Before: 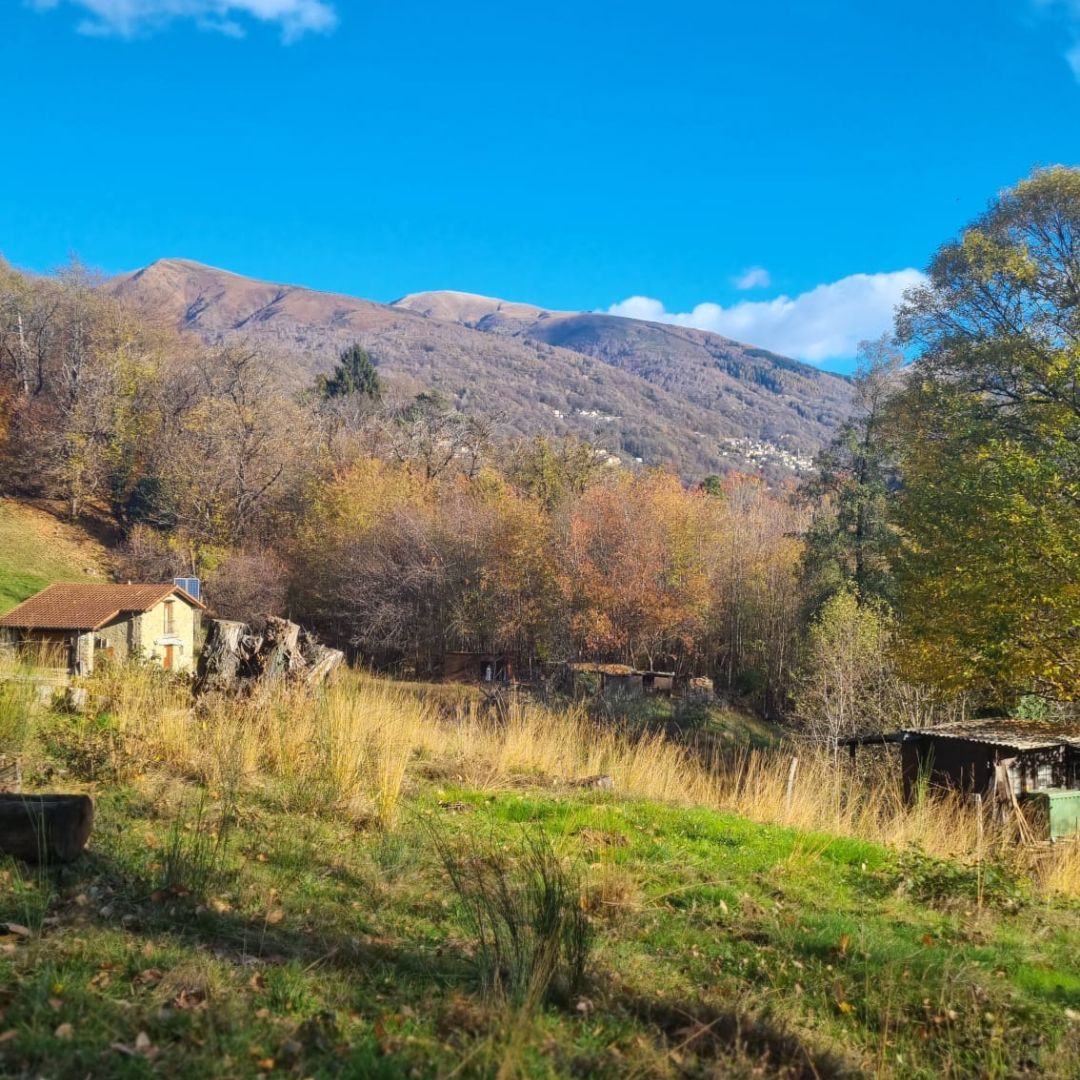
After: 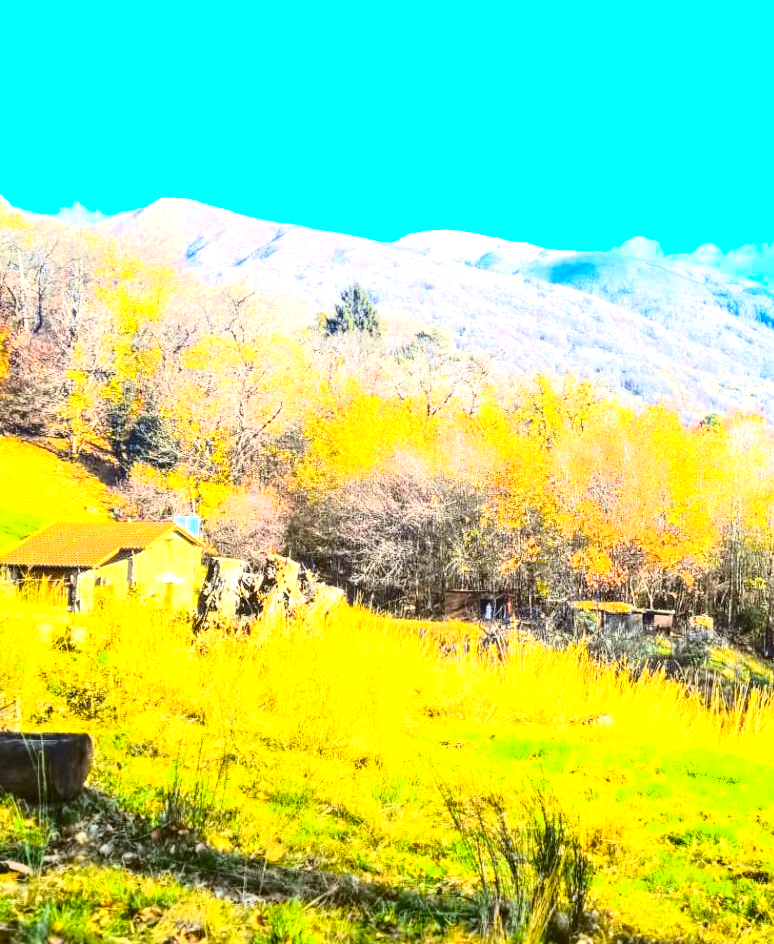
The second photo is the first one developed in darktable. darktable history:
color balance rgb: linear chroma grading › global chroma 10%, perceptual saturation grading › global saturation 40%, perceptual brilliance grading › global brilliance 30%, global vibrance 20%
tone curve: curves: ch0 [(0.003, 0.023) (0.071, 0.052) (0.249, 0.201) (0.466, 0.557) (0.625, 0.761) (0.783, 0.9) (0.994, 0.968)]; ch1 [(0, 0) (0.262, 0.227) (0.417, 0.386) (0.469, 0.467) (0.502, 0.498) (0.531, 0.521) (0.576, 0.586) (0.612, 0.634) (0.634, 0.68) (0.686, 0.728) (0.994, 0.987)]; ch2 [(0, 0) (0.262, 0.188) (0.385, 0.353) (0.427, 0.424) (0.495, 0.493) (0.518, 0.544) (0.55, 0.579) (0.595, 0.621) (0.644, 0.748) (1, 1)], color space Lab, independent channels, preserve colors none
contrast equalizer: y [[0.5 ×6], [0.5 ×6], [0.5, 0.5, 0.501, 0.545, 0.707, 0.863], [0 ×6], [0 ×6]]
crop: top 5.803%, right 27.864%, bottom 5.804%
exposure: black level correction 0, exposure 1 EV, compensate exposure bias true, compensate highlight preservation false
local contrast: on, module defaults
contrast brightness saturation: contrast 0.1, saturation -0.3
color correction: highlights a* -3.28, highlights b* -6.24, shadows a* 3.1, shadows b* 5.19
